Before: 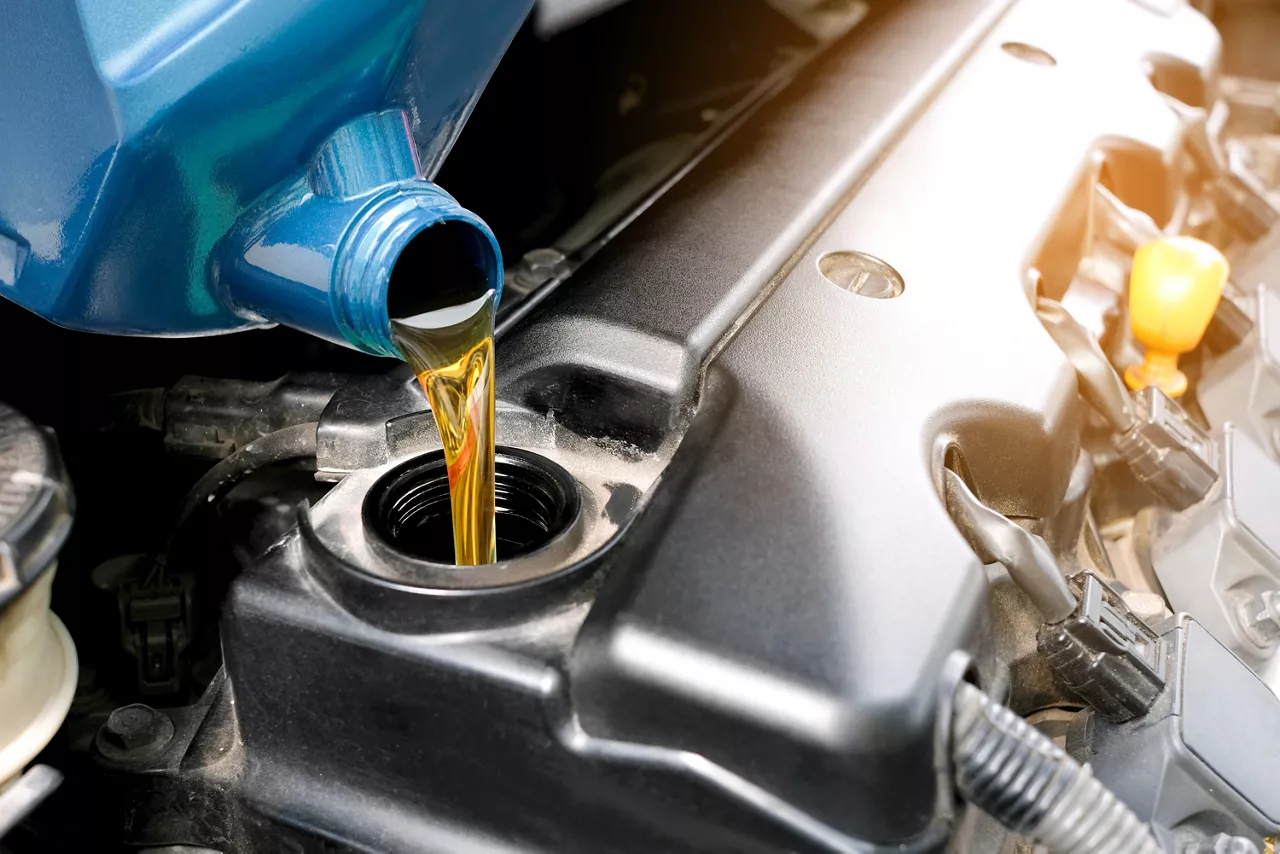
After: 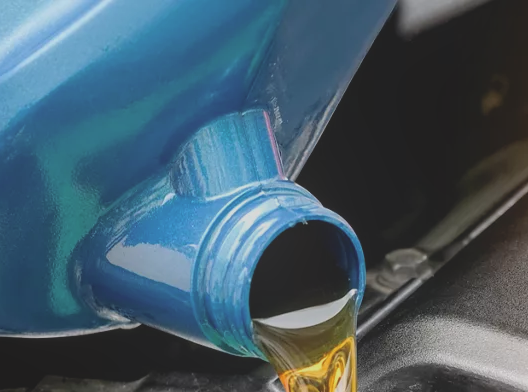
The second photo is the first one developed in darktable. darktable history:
contrast brightness saturation: contrast -0.153, brightness 0.048, saturation -0.122
crop and rotate: left 10.835%, top 0.061%, right 47.854%, bottom 53.967%
local contrast: highlights 46%, shadows 3%, detail 99%
